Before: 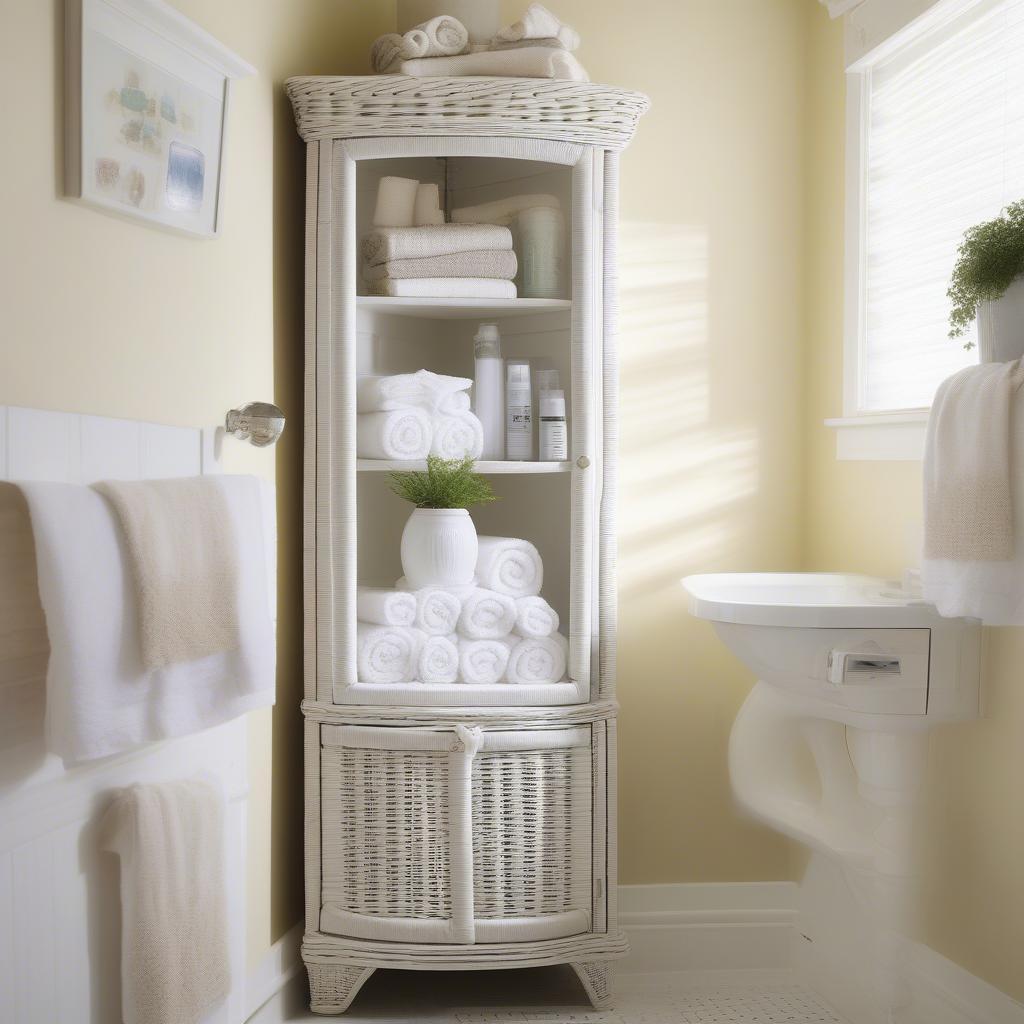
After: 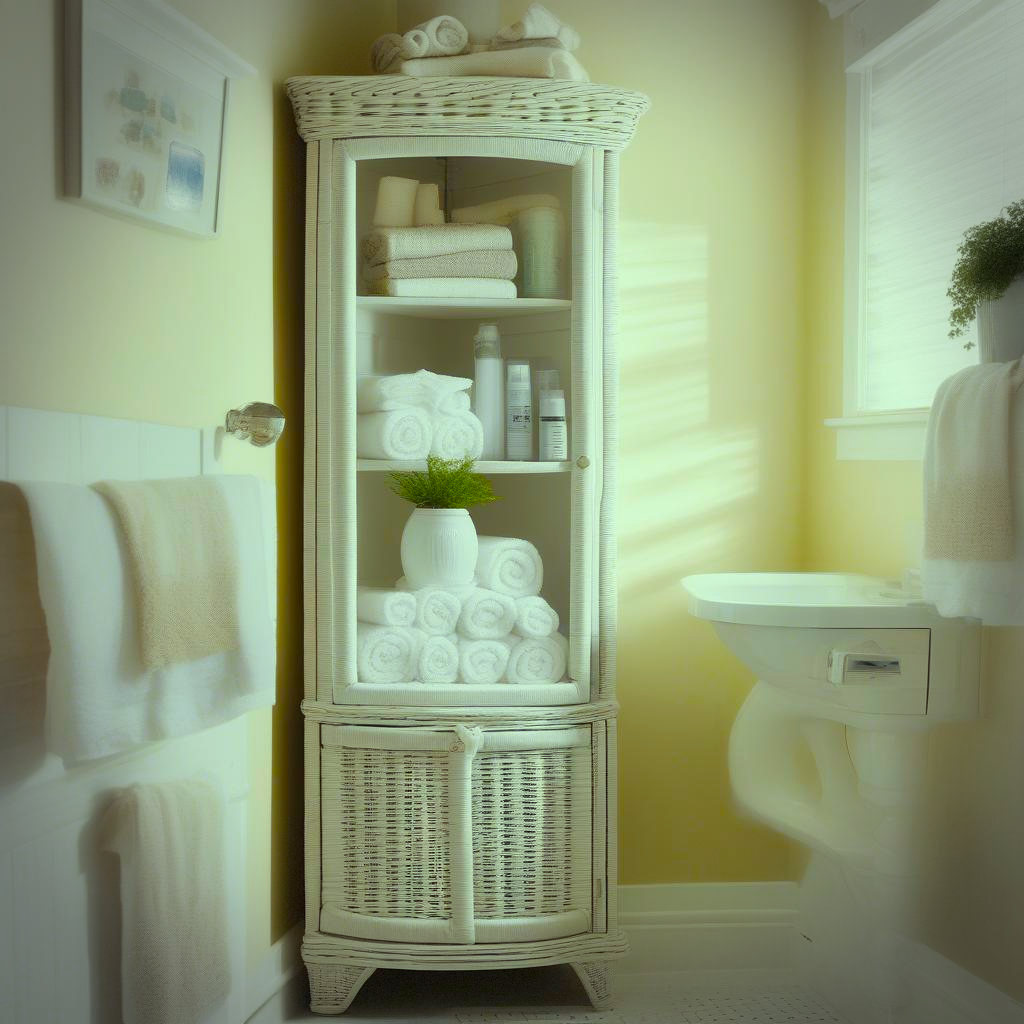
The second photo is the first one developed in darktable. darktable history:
exposure: exposure -0.356 EV, compensate highlight preservation false
color balance rgb: shadows lift › chroma 2.054%, shadows lift › hue 214.38°, highlights gain › luminance 15.395%, highlights gain › chroma 6.893%, highlights gain › hue 124.15°, perceptual saturation grading › global saturation 40.622%, perceptual saturation grading › highlights -25.879%, perceptual saturation grading › mid-tones 35.46%, perceptual saturation grading › shadows 36.213%, global vibrance 20%
vignetting: fall-off start 73.25%, dithering 8-bit output
